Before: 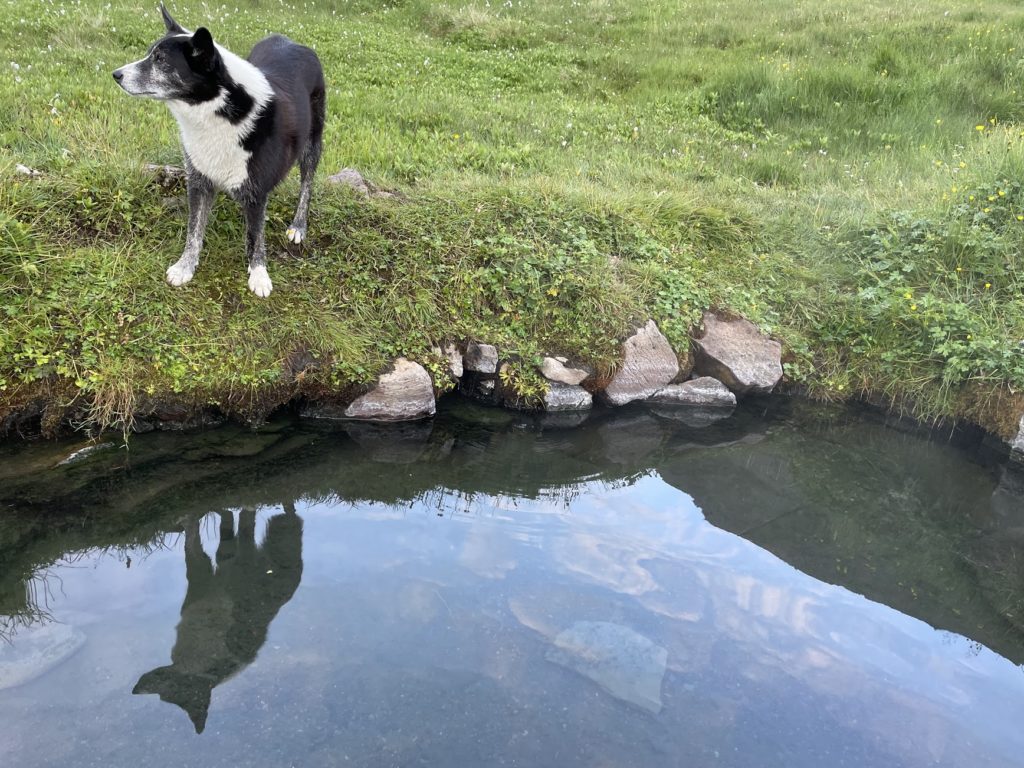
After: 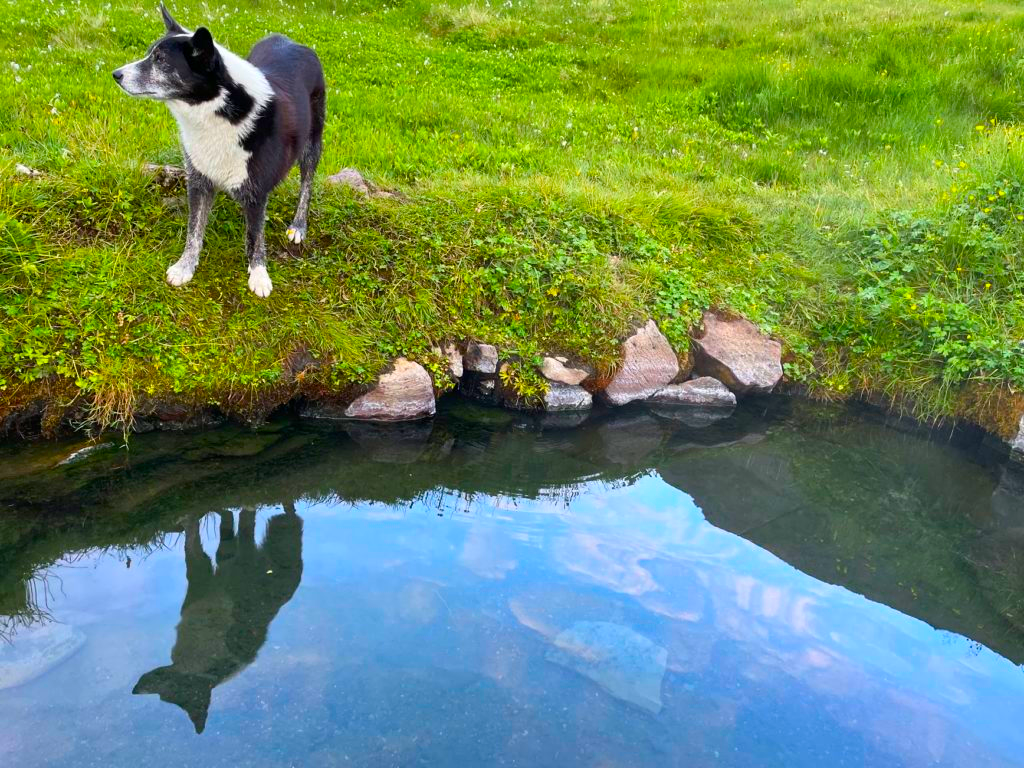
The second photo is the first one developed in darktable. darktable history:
contrast brightness saturation: contrast 0.09, saturation 0.28
color balance rgb: linear chroma grading › global chroma 15%, perceptual saturation grading › global saturation 30%
